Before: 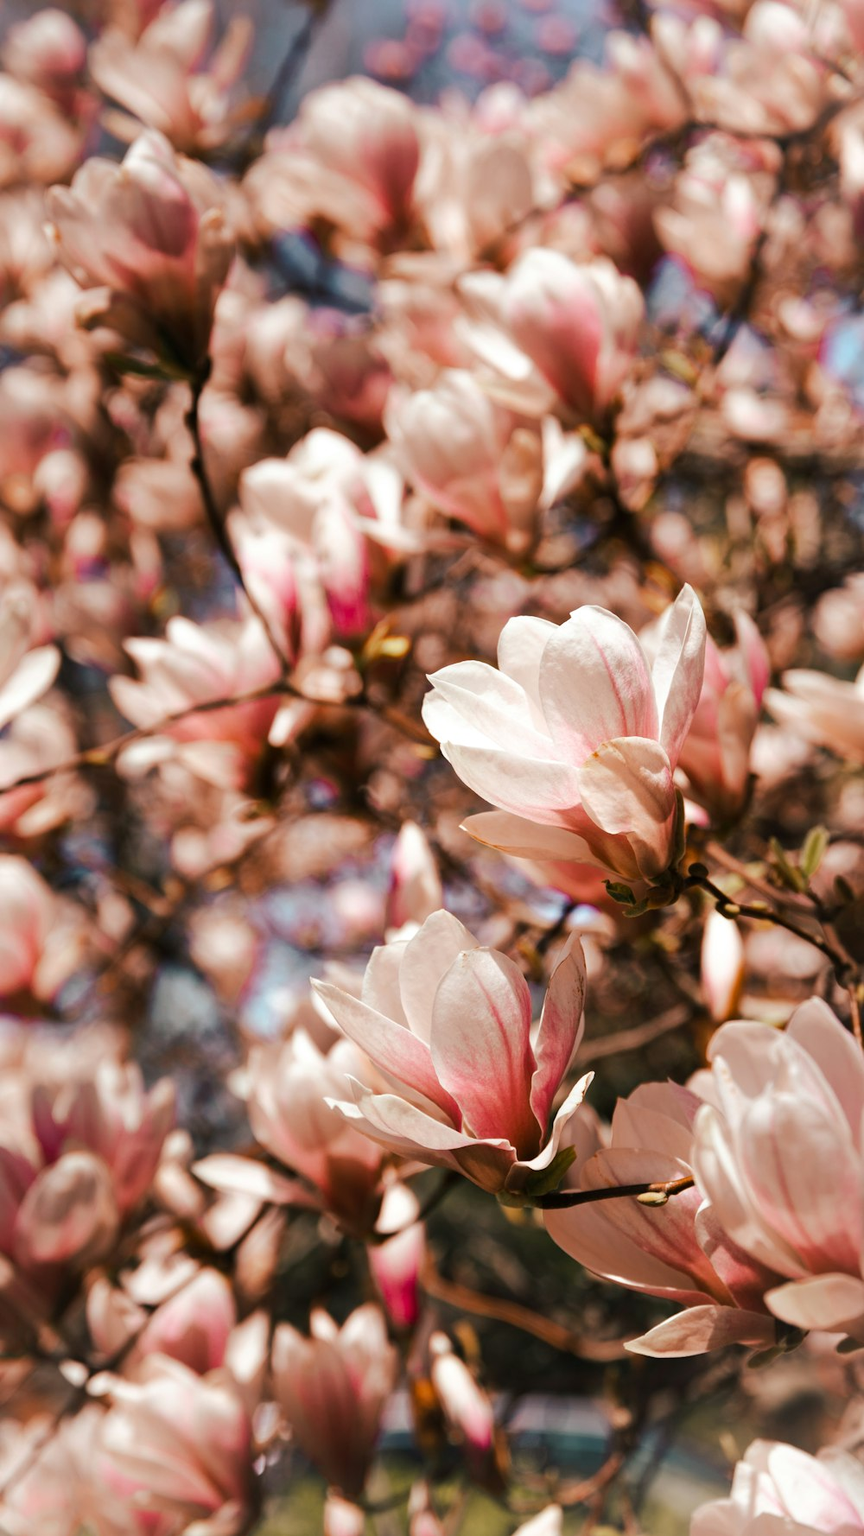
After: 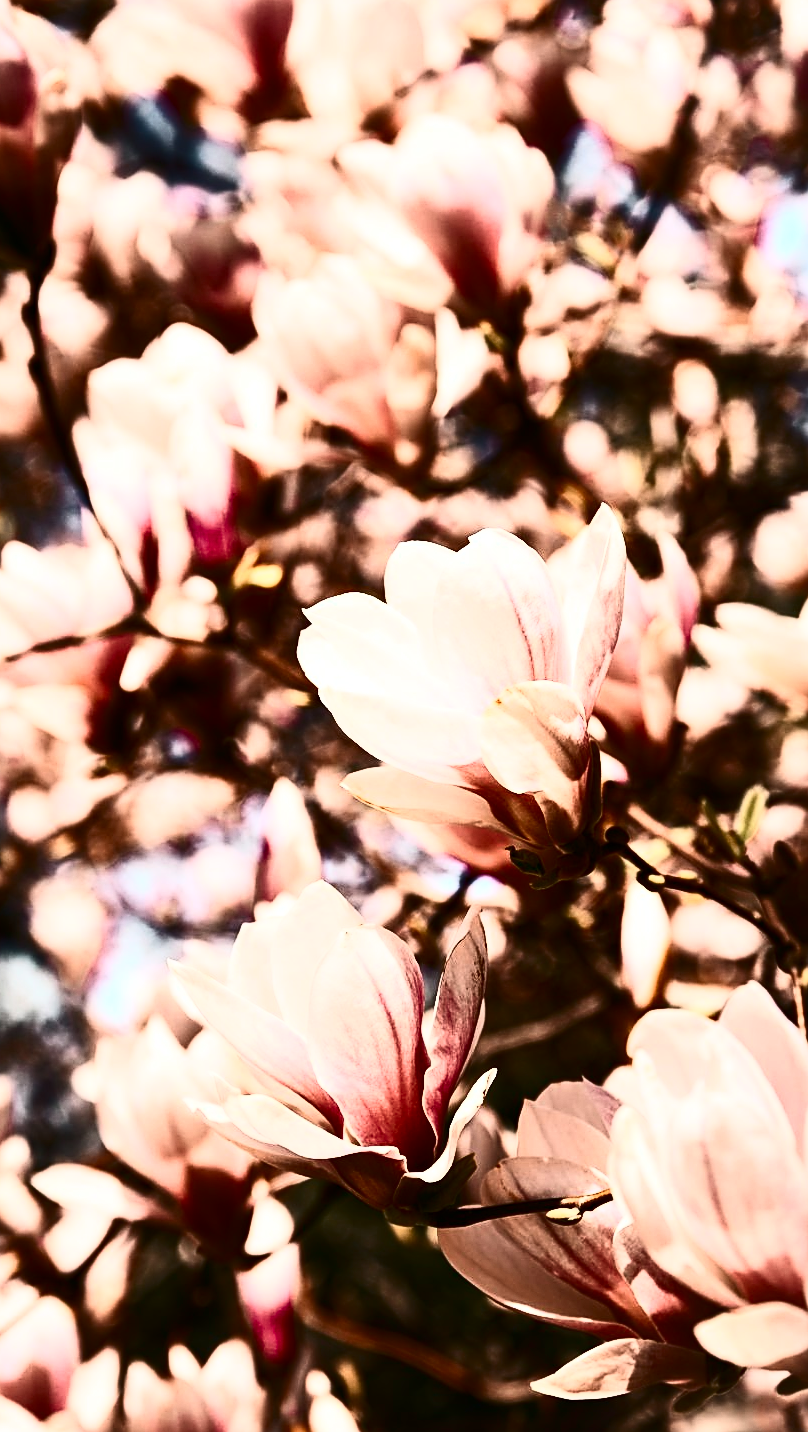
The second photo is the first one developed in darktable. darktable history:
sharpen: on, module defaults
contrast brightness saturation: contrast 0.925, brightness 0.198
crop: left 19.141%, top 9.701%, right 0%, bottom 9.738%
